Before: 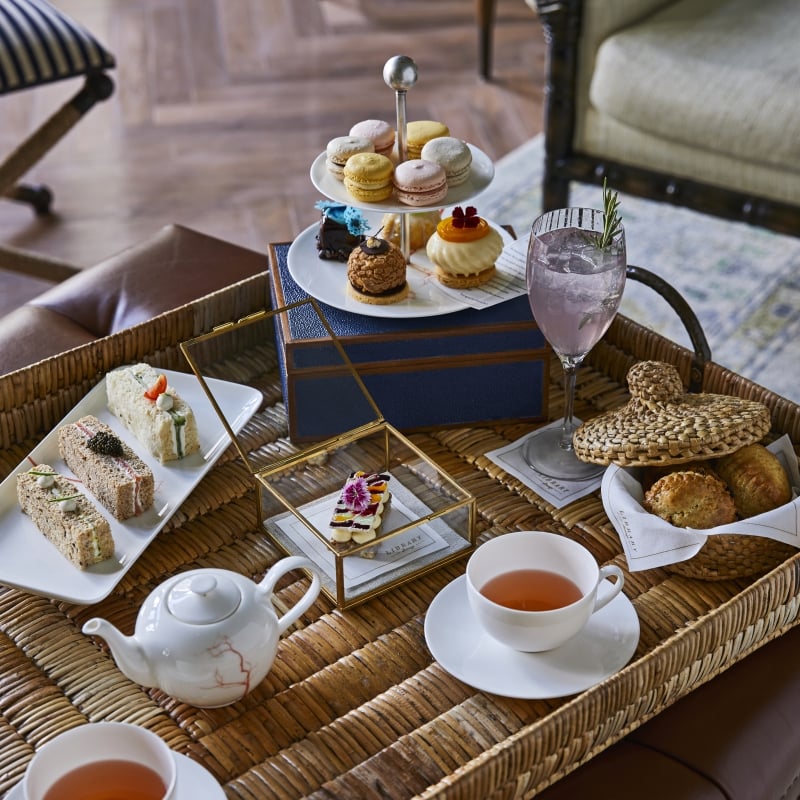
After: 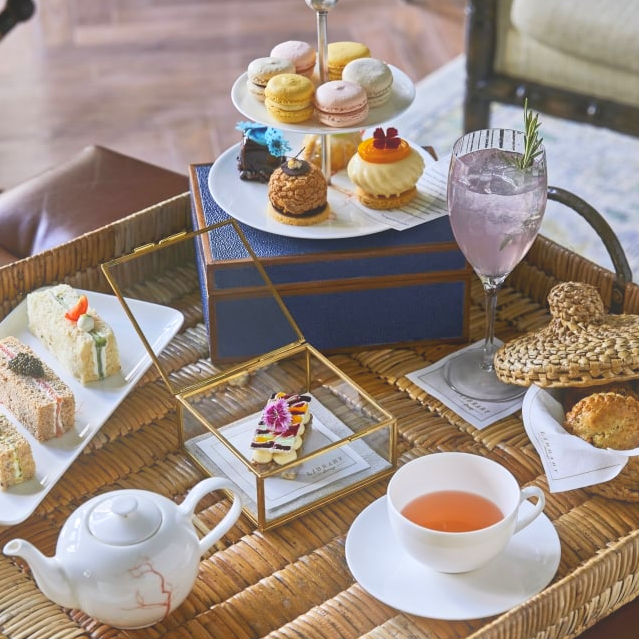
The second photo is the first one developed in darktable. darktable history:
bloom: on, module defaults
contrast brightness saturation: contrast 0.07, brightness 0.08, saturation 0.18
white balance: emerald 1
crop and rotate: left 10.071%, top 10.071%, right 10.02%, bottom 10.02%
